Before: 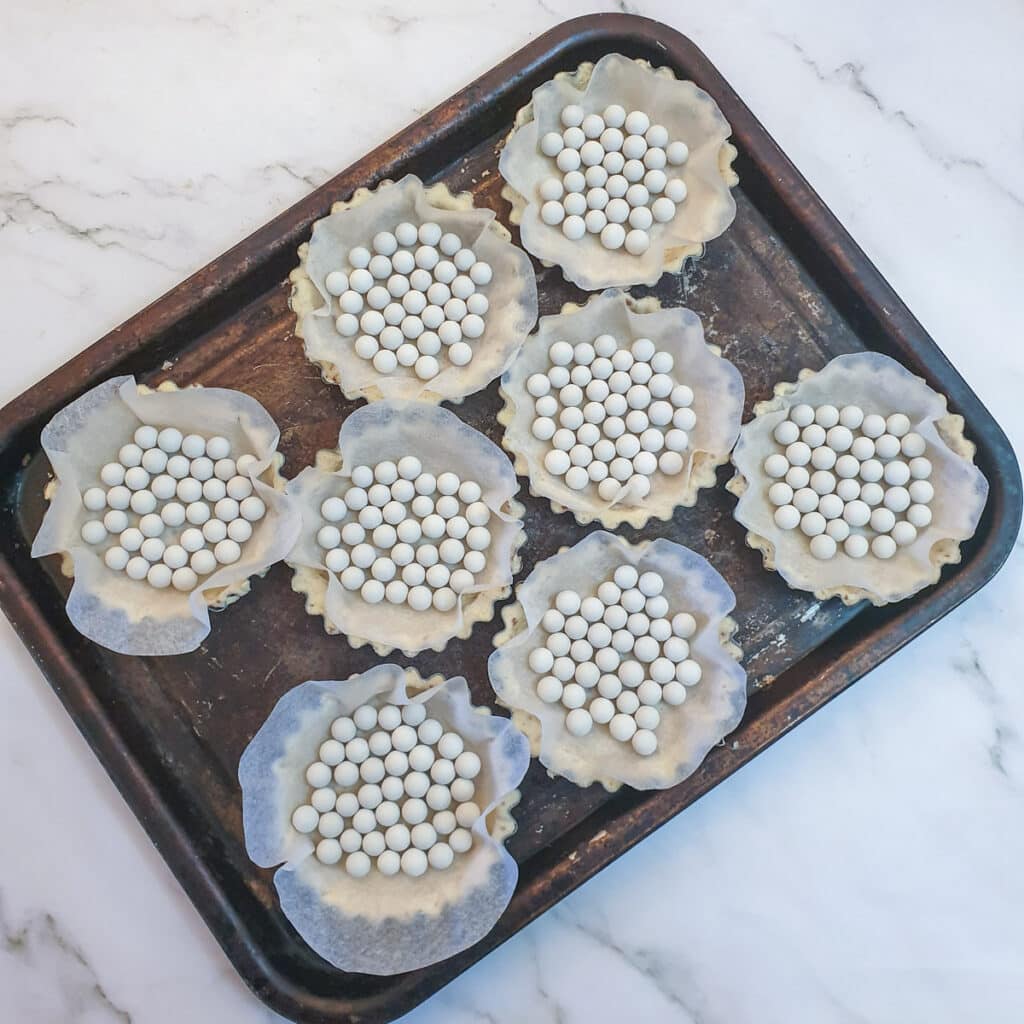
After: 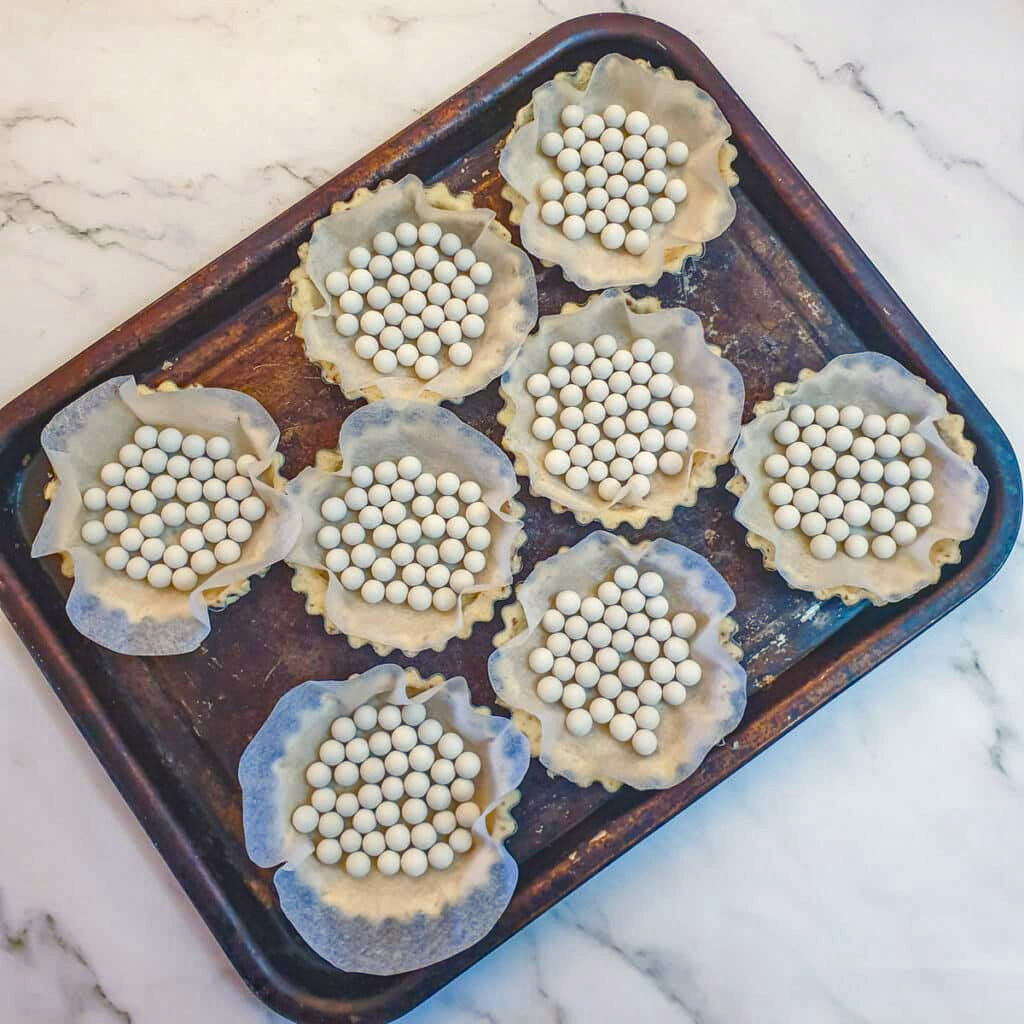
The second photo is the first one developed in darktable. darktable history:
haze removal: strength 0.29, distance 0.25, compatibility mode true, adaptive false
color balance rgb: shadows lift › chroma 3%, shadows lift › hue 280.8°, power › hue 330°, highlights gain › chroma 3%, highlights gain › hue 75.6°, global offset › luminance 1.5%, perceptual saturation grading › global saturation 20%, perceptual saturation grading › highlights -25%, perceptual saturation grading › shadows 50%, global vibrance 30%
local contrast: on, module defaults
